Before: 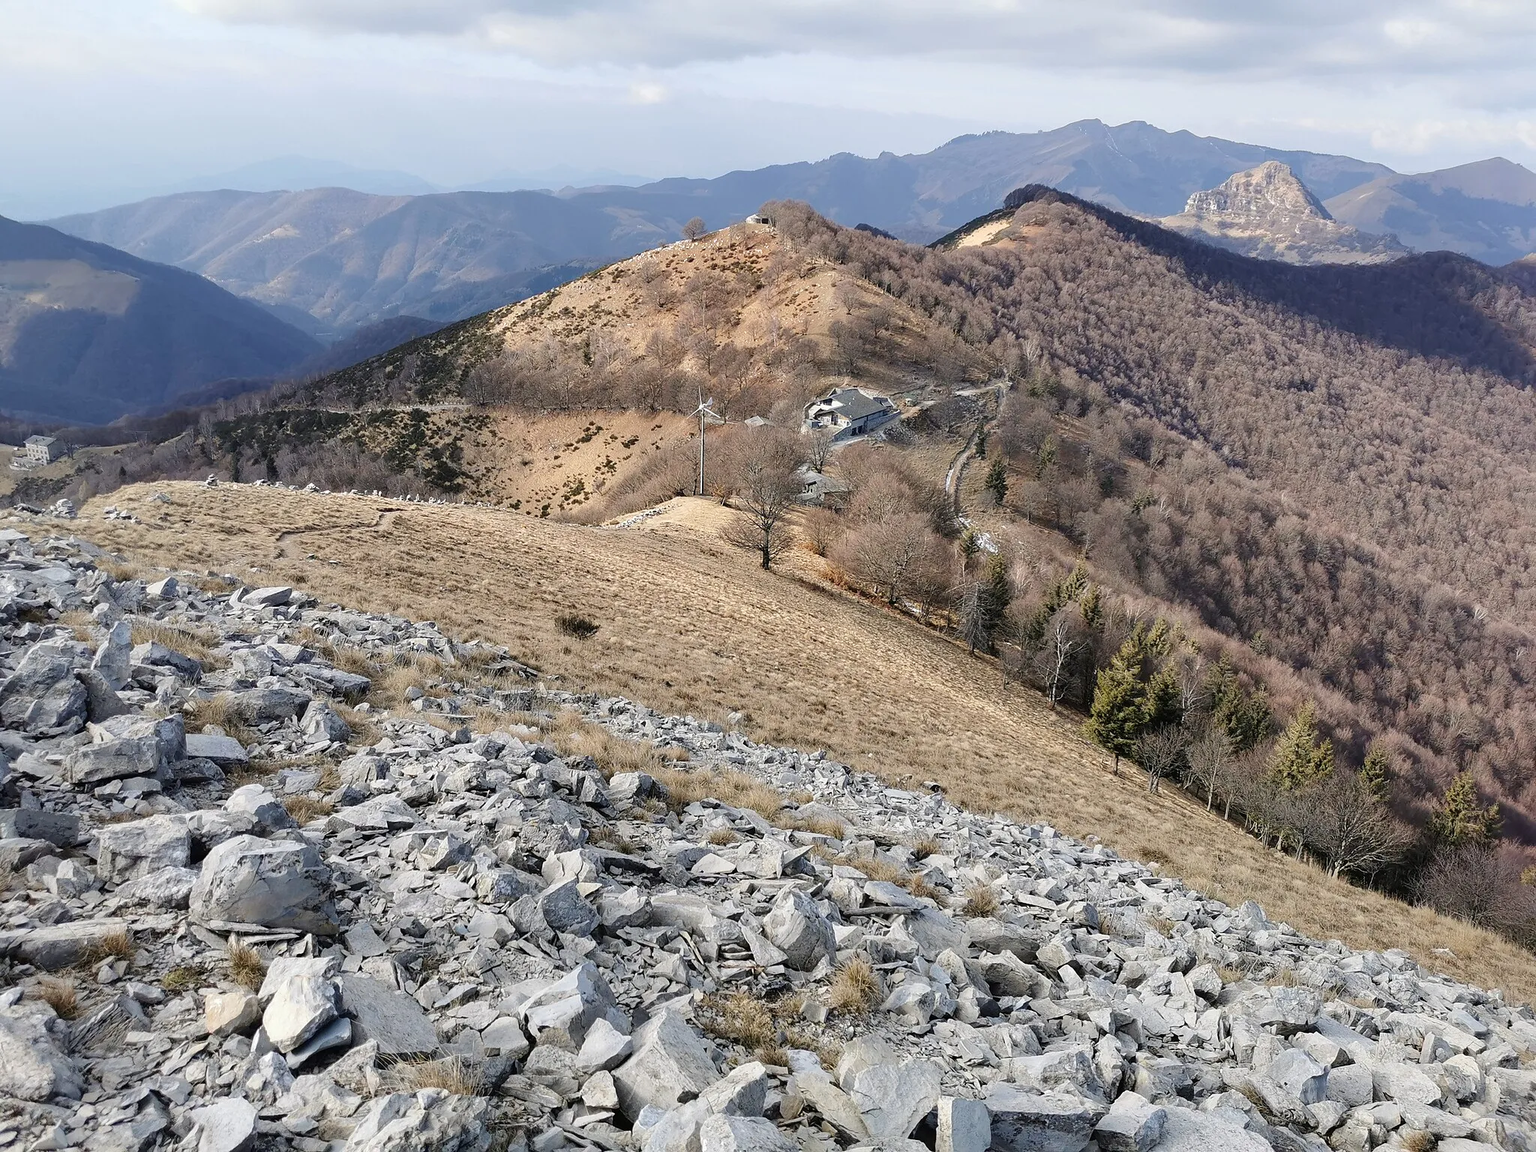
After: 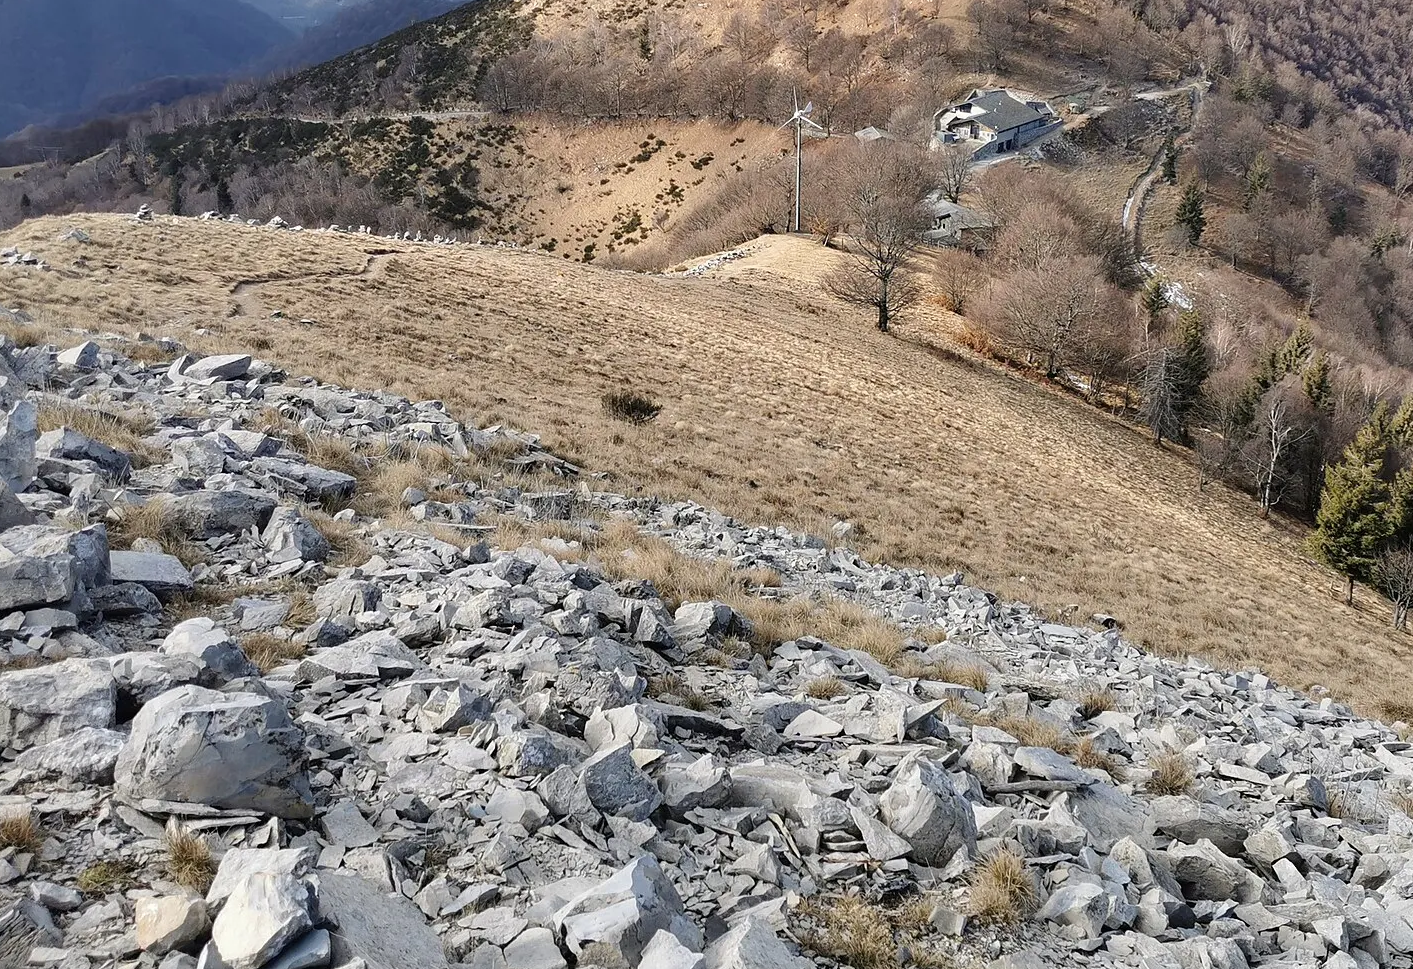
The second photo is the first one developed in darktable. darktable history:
crop: left 6.76%, top 27.875%, right 24.231%, bottom 9.006%
